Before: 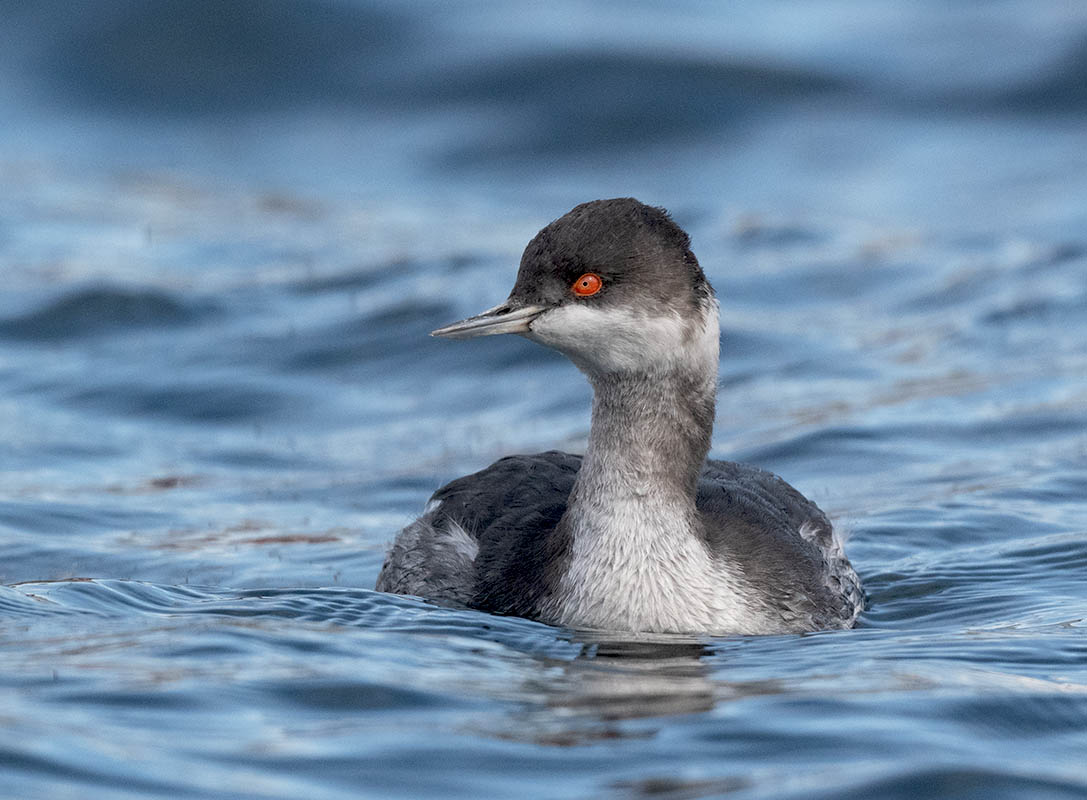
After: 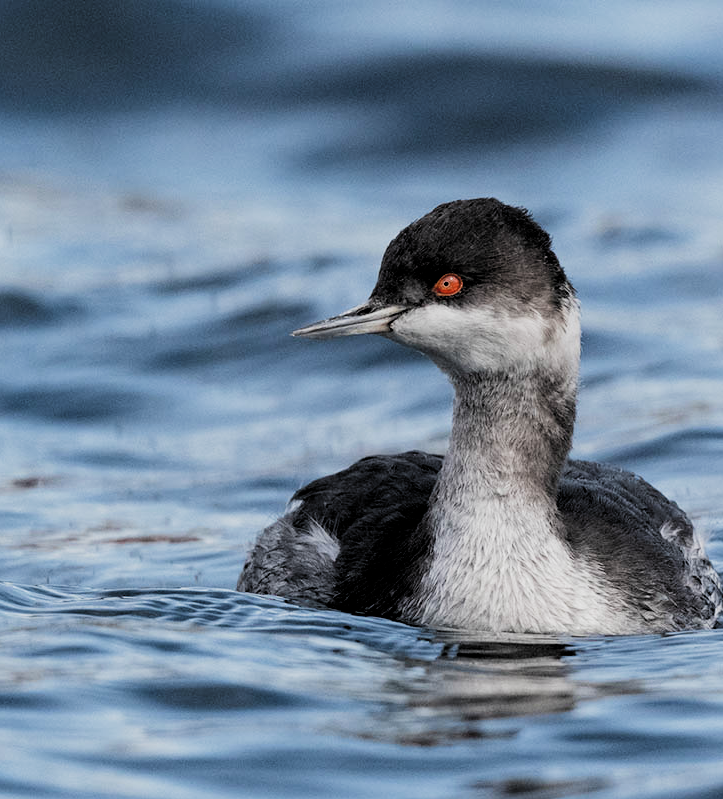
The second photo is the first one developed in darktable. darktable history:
crop and rotate: left 12.858%, right 20.552%
filmic rgb: black relative exposure -4.05 EV, white relative exposure 2.99 EV, hardness 2.99, contrast 1.393, preserve chrominance RGB euclidean norm, color science v5 (2021), contrast in shadows safe, contrast in highlights safe
